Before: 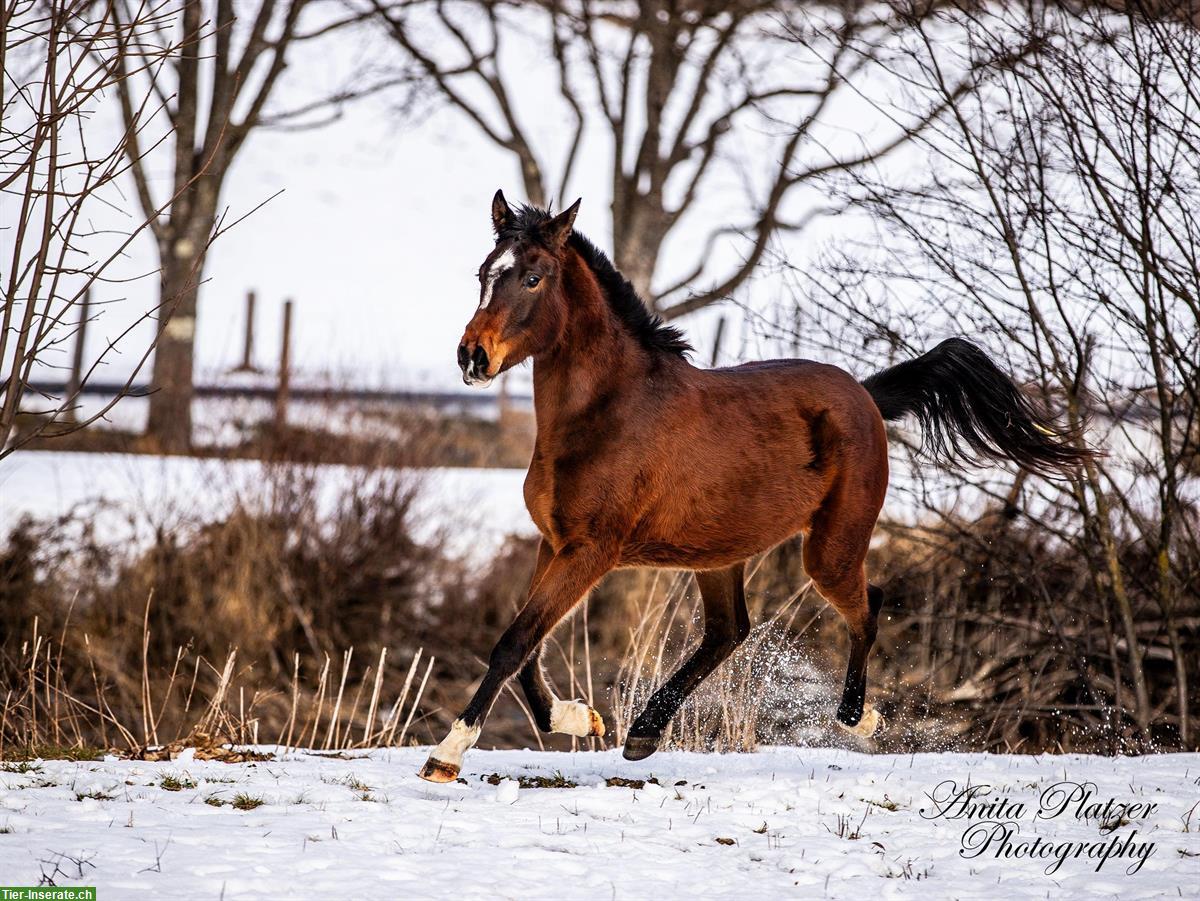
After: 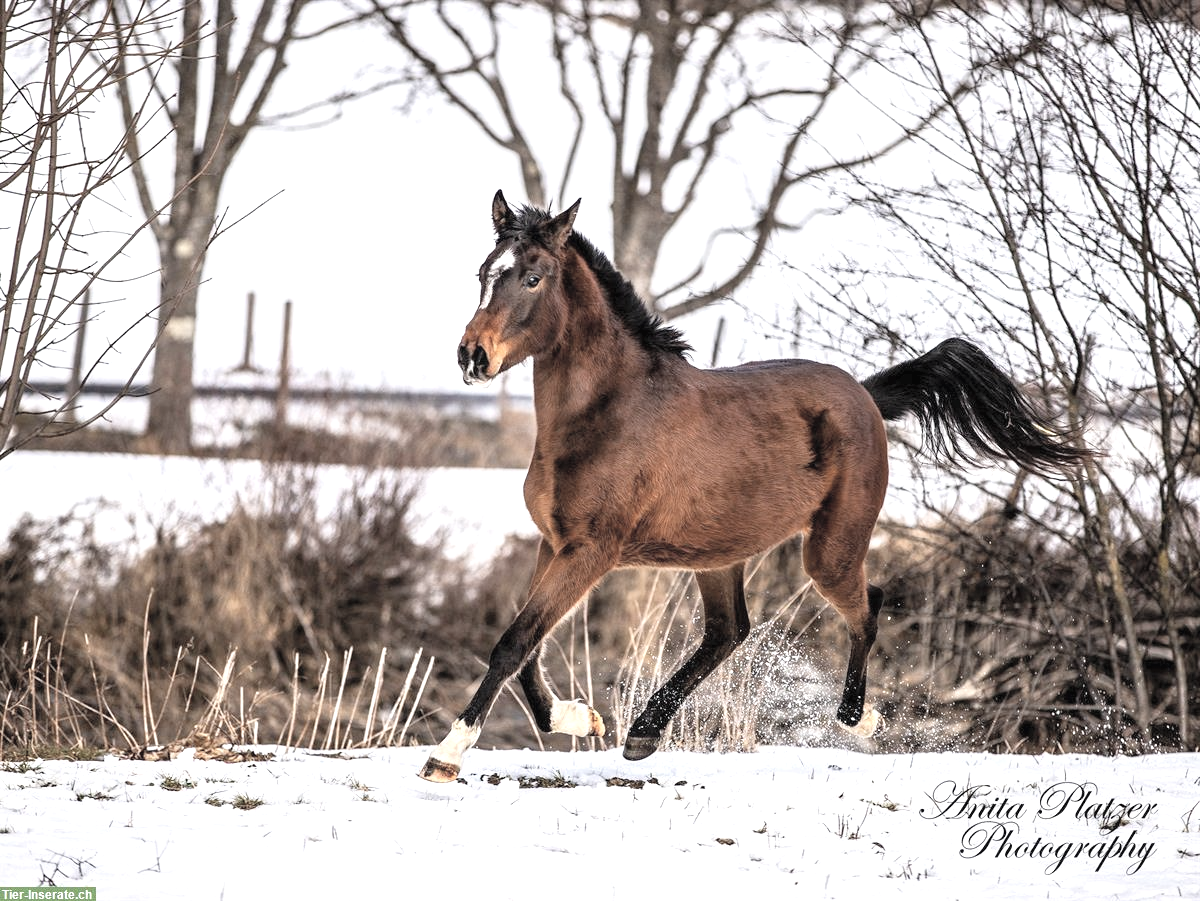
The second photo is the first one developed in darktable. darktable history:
white balance: red 1, blue 1
contrast brightness saturation: brightness 0.18, saturation -0.5
exposure: black level correction 0, exposure 0.6 EV, compensate highlight preservation false
vibrance: on, module defaults
